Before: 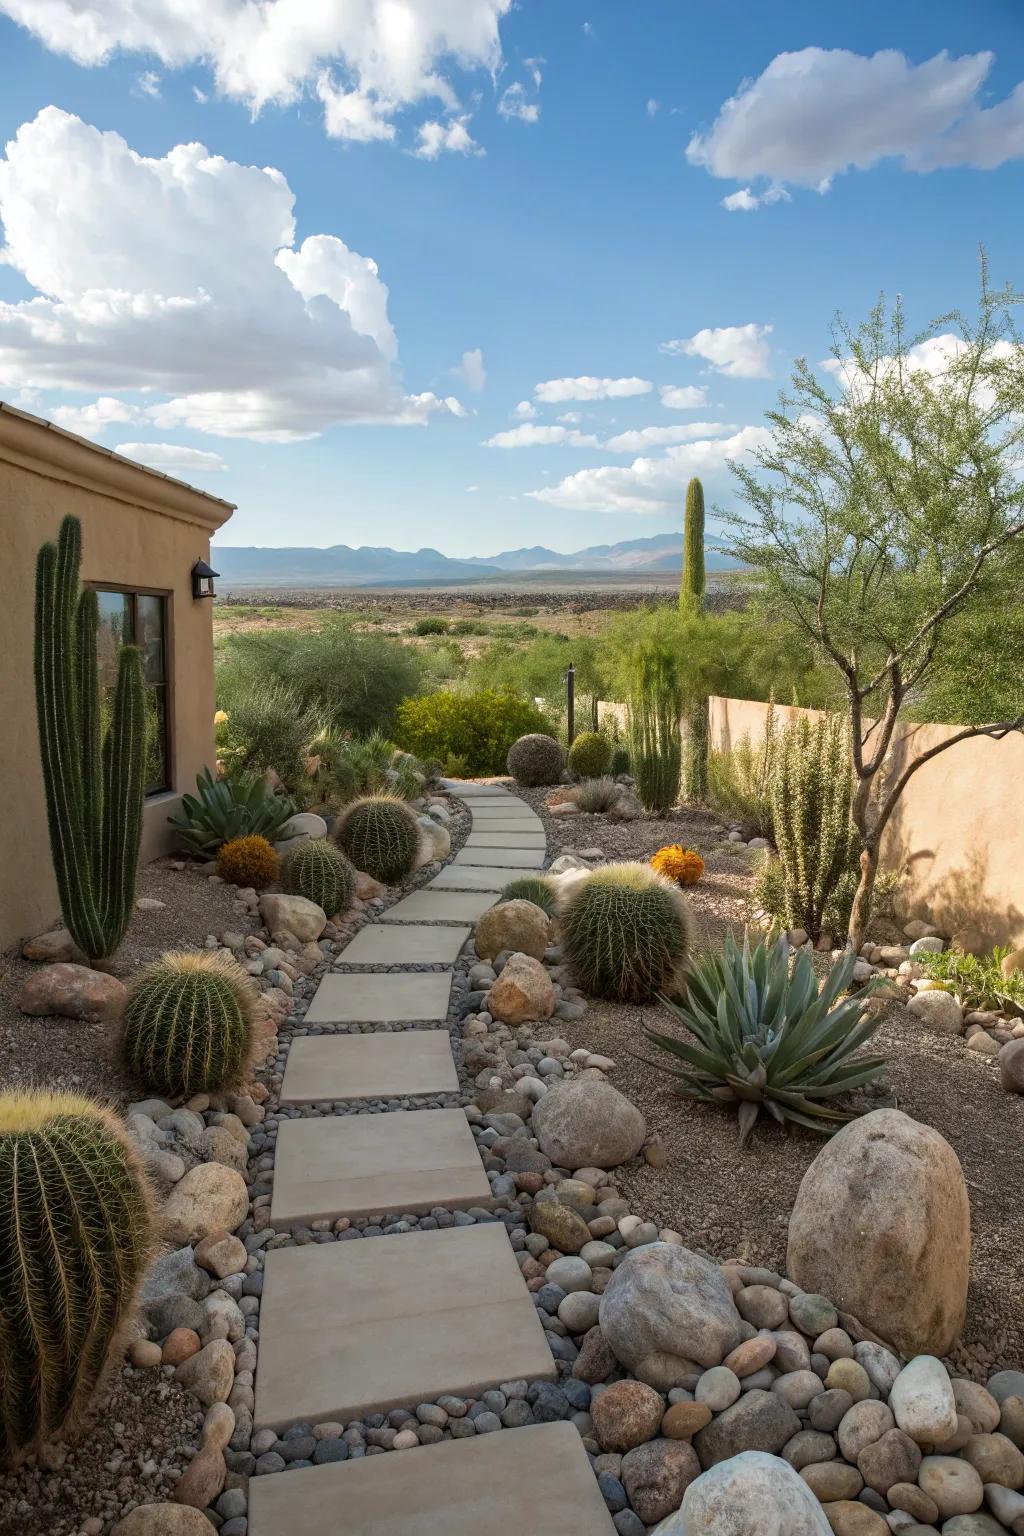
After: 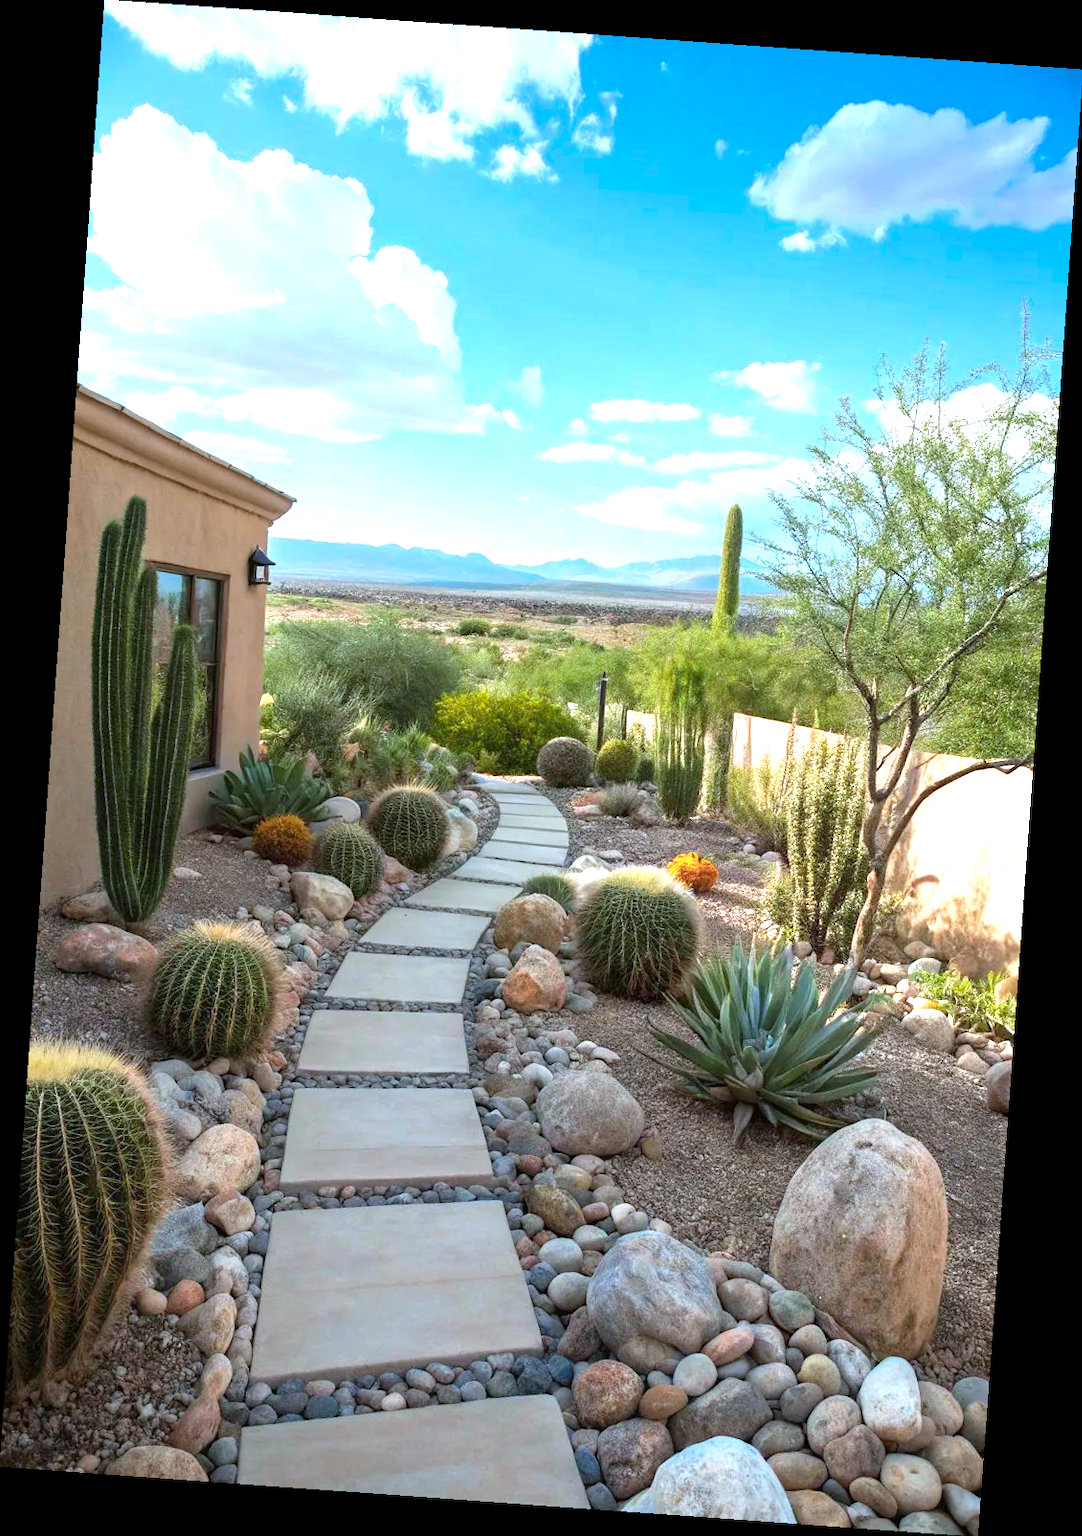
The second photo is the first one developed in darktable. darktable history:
rotate and perspective: rotation 4.1°, automatic cropping off
exposure: exposure 1 EV, compensate highlight preservation false
color calibration: output R [0.972, 0.068, -0.094, 0], output G [-0.178, 1.216, -0.086, 0], output B [0.095, -0.136, 0.98, 0], illuminant custom, x 0.371, y 0.381, temperature 4283.16 K
